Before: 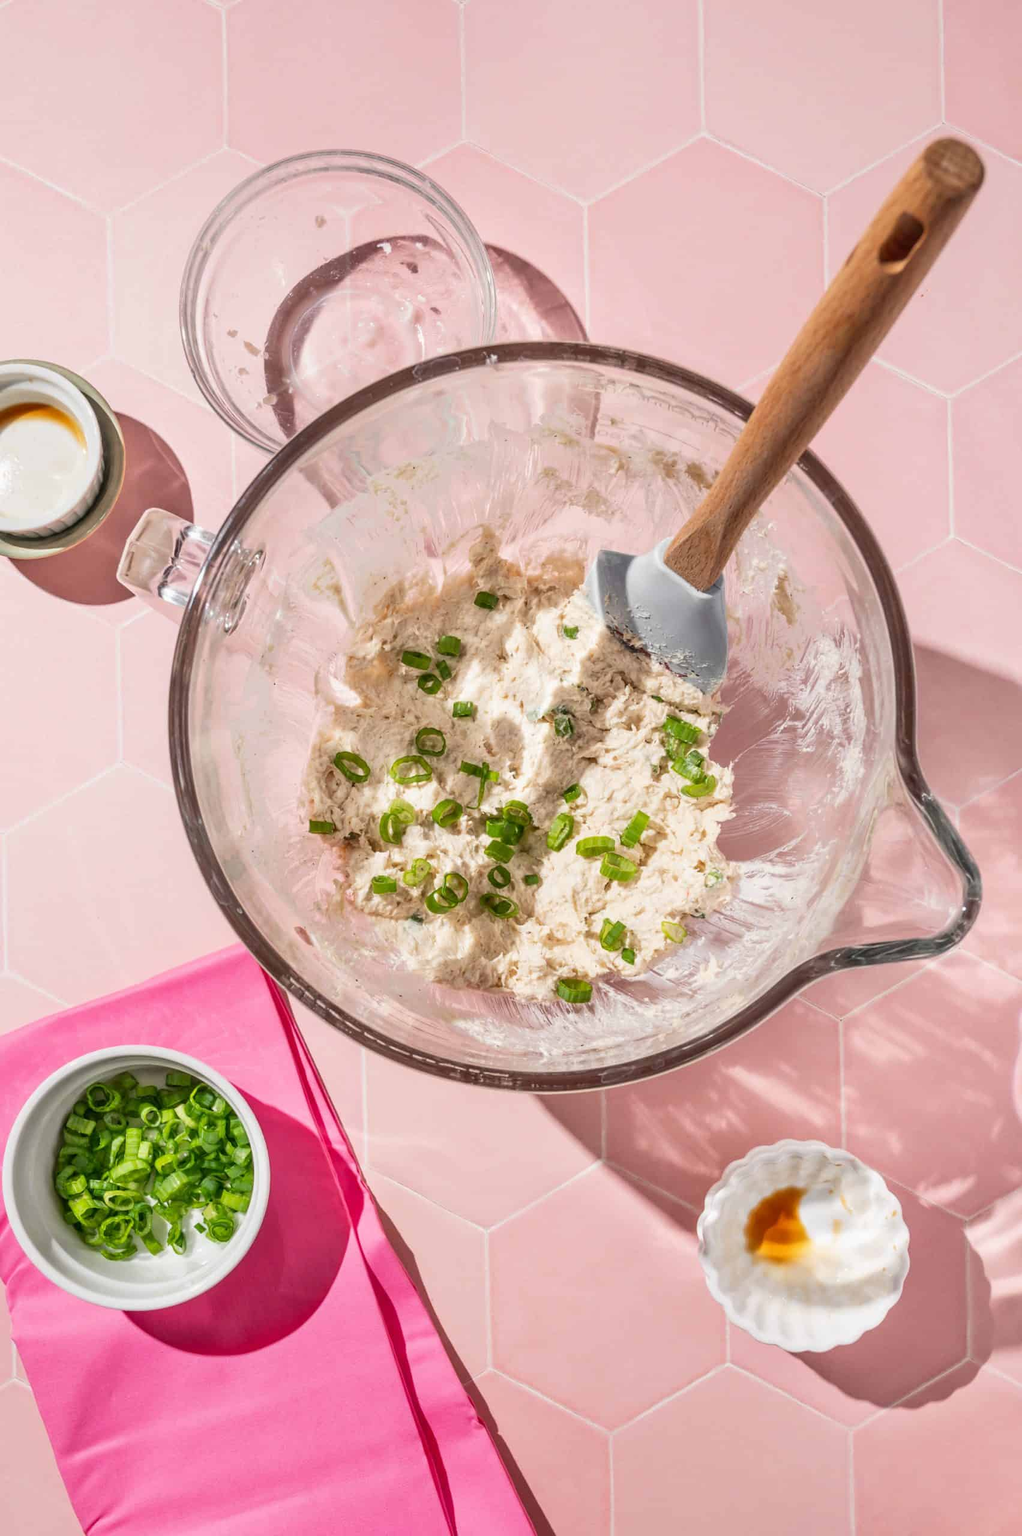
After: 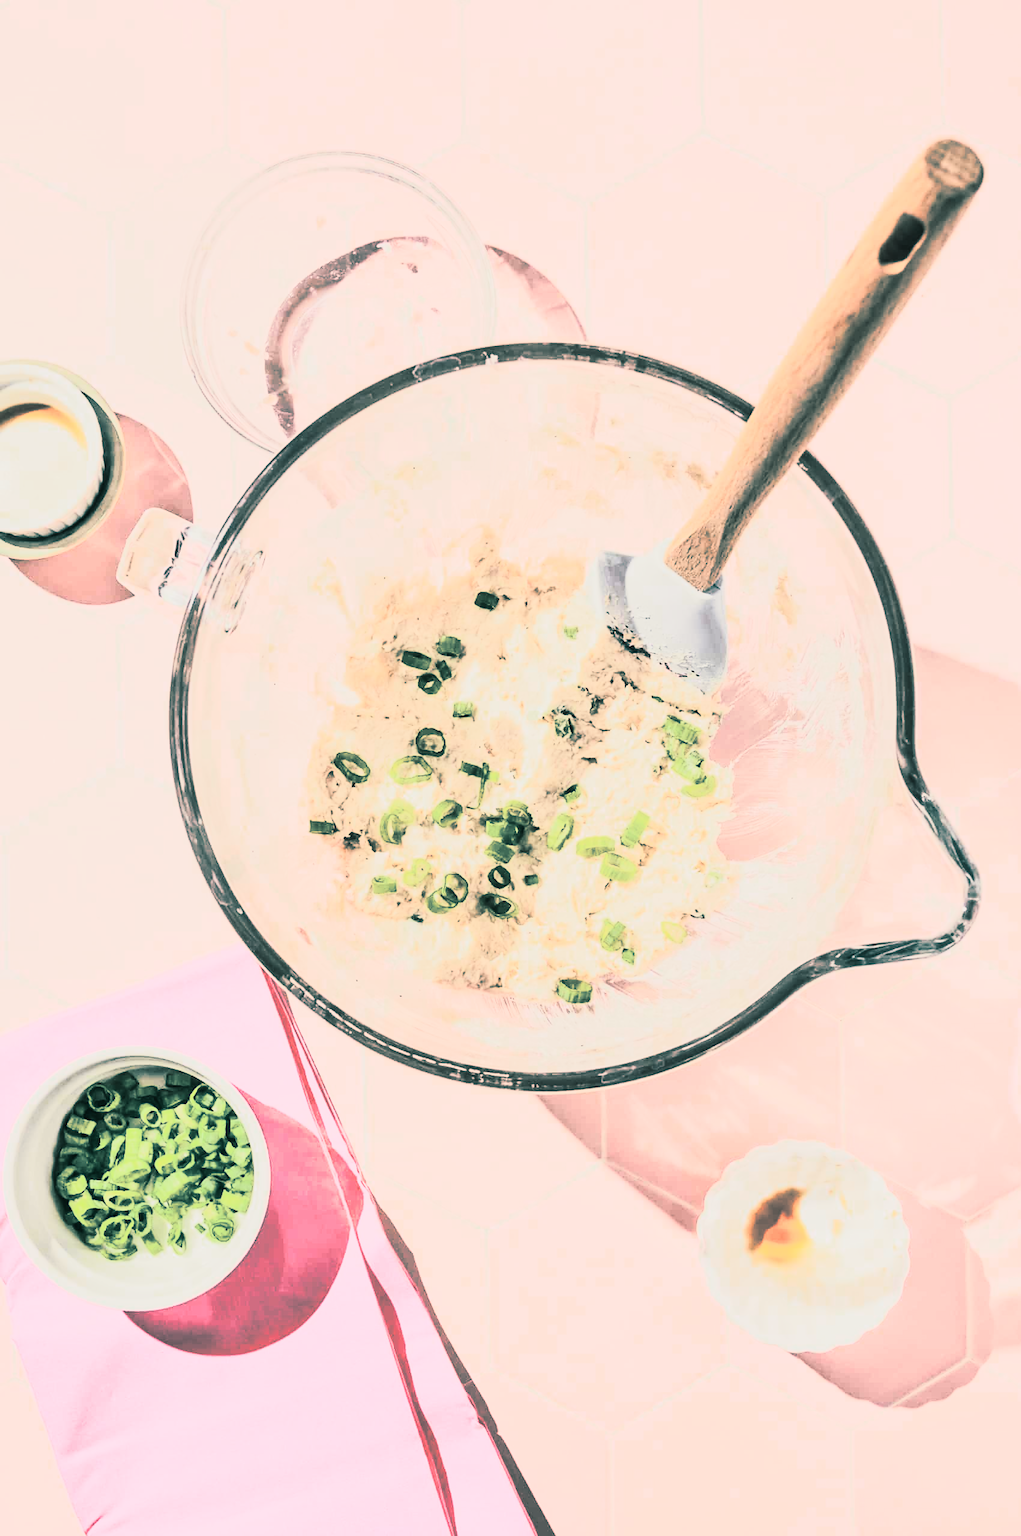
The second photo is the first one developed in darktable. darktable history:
tone equalizer: -8 EV -0.75 EV, -7 EV -0.7 EV, -6 EV -0.6 EV, -5 EV -0.4 EV, -3 EV 0.4 EV, -2 EV 0.6 EV, -1 EV 0.7 EV, +0 EV 0.75 EV, edges refinement/feathering 500, mask exposure compensation -1.57 EV, preserve details no
contrast brightness saturation: contrast 0.57, brightness 0.57, saturation -0.34
white balance: red 0.982, blue 1.018
split-toning: shadows › hue 186.43°, highlights › hue 49.29°, compress 30.29%
tone curve: curves: ch0 [(0, 0) (0.091, 0.066) (0.184, 0.16) (0.491, 0.519) (0.748, 0.765) (1, 0.919)]; ch1 [(0, 0) (0.179, 0.173) (0.322, 0.32) (0.424, 0.424) (0.502, 0.504) (0.56, 0.578) (0.631, 0.675) (0.777, 0.806) (1, 1)]; ch2 [(0, 0) (0.434, 0.447) (0.483, 0.487) (0.547, 0.573) (0.676, 0.673) (1, 1)], color space Lab, independent channels, preserve colors none
